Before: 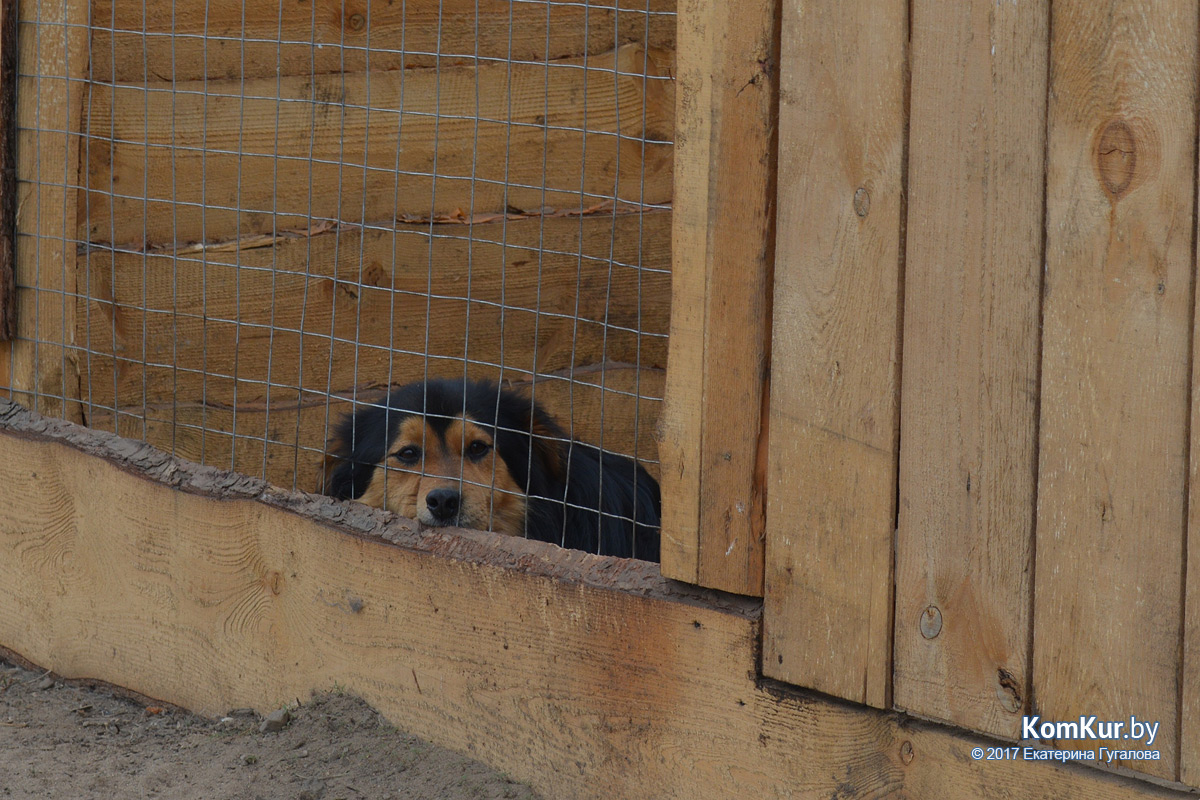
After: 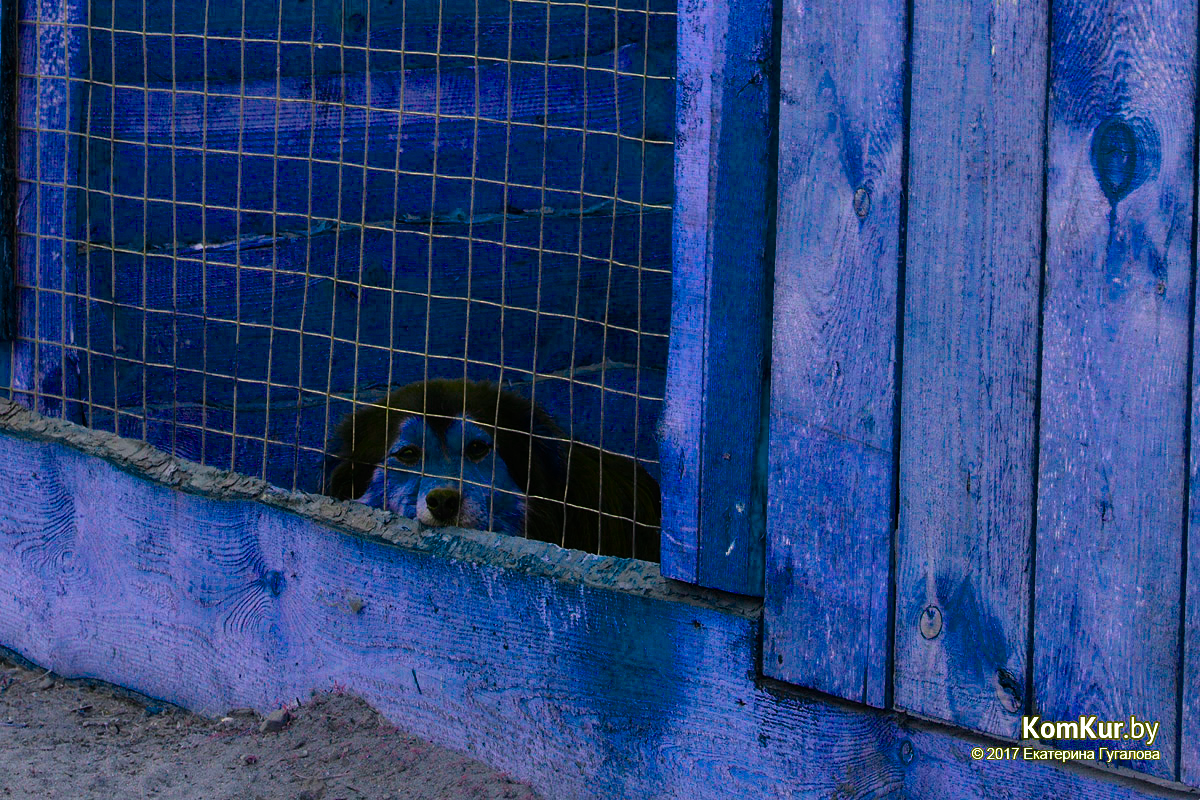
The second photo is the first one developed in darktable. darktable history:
color balance rgb: linear chroma grading › highlights 99.434%, linear chroma grading › global chroma 23.37%, perceptual saturation grading › global saturation 20%, perceptual saturation grading › highlights -25.337%, perceptual saturation grading › shadows 49.832%, hue shift -150.42°, contrast 34.687%, saturation formula JzAzBz (2021)
